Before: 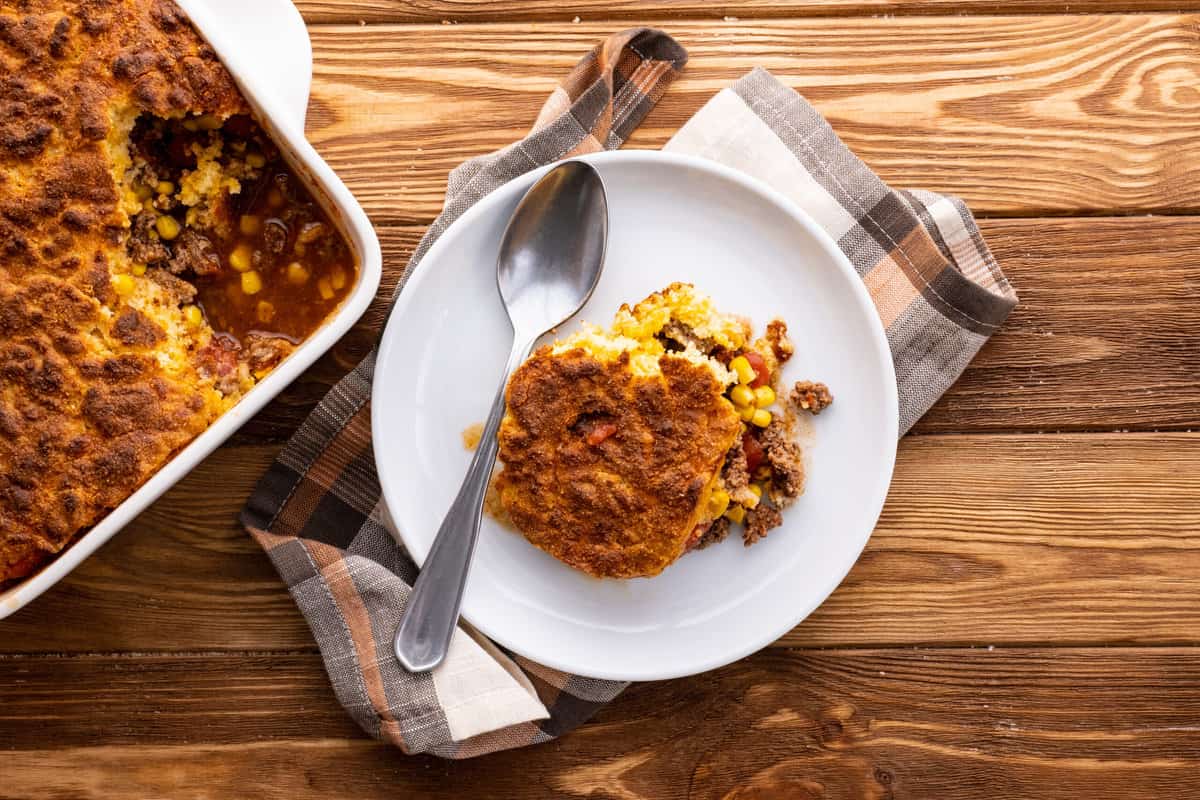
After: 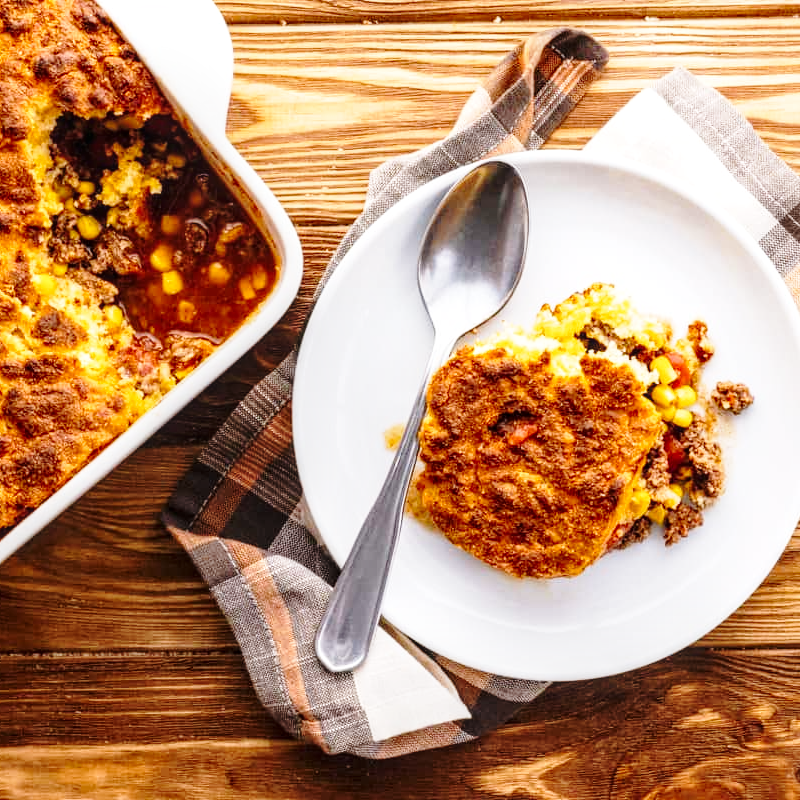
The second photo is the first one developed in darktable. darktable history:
base curve: curves: ch0 [(0, 0) (0.028, 0.03) (0.121, 0.232) (0.46, 0.748) (0.859, 0.968) (1, 1)], preserve colors none
local contrast: on, module defaults
crop and rotate: left 6.617%, right 26.717%
